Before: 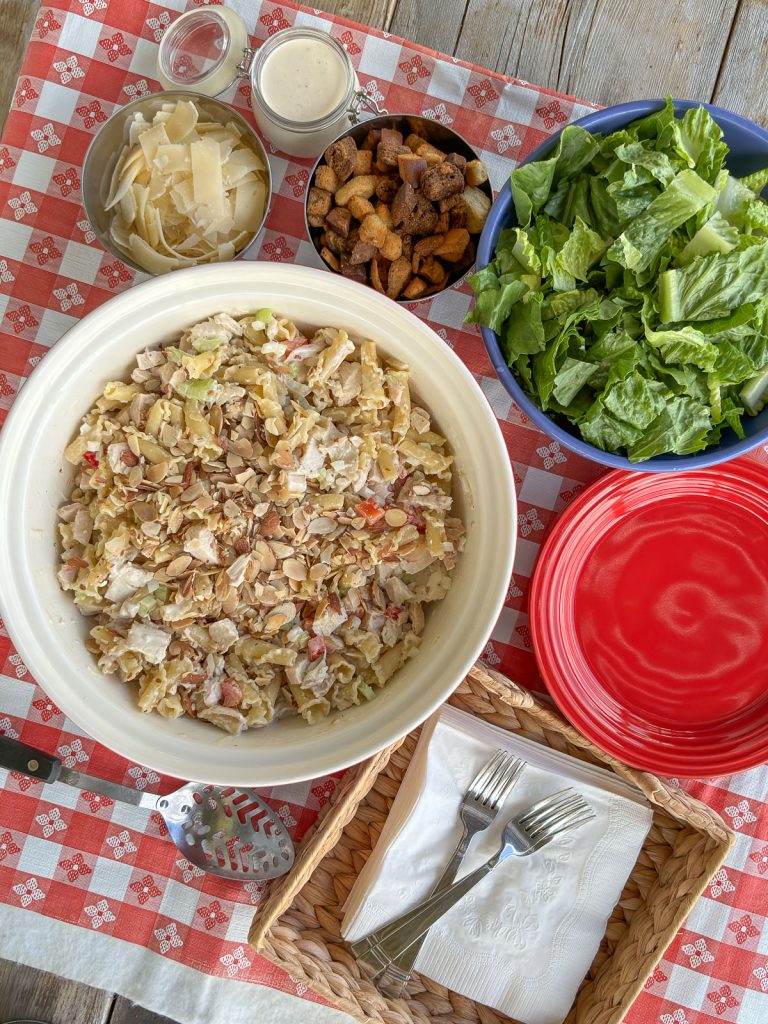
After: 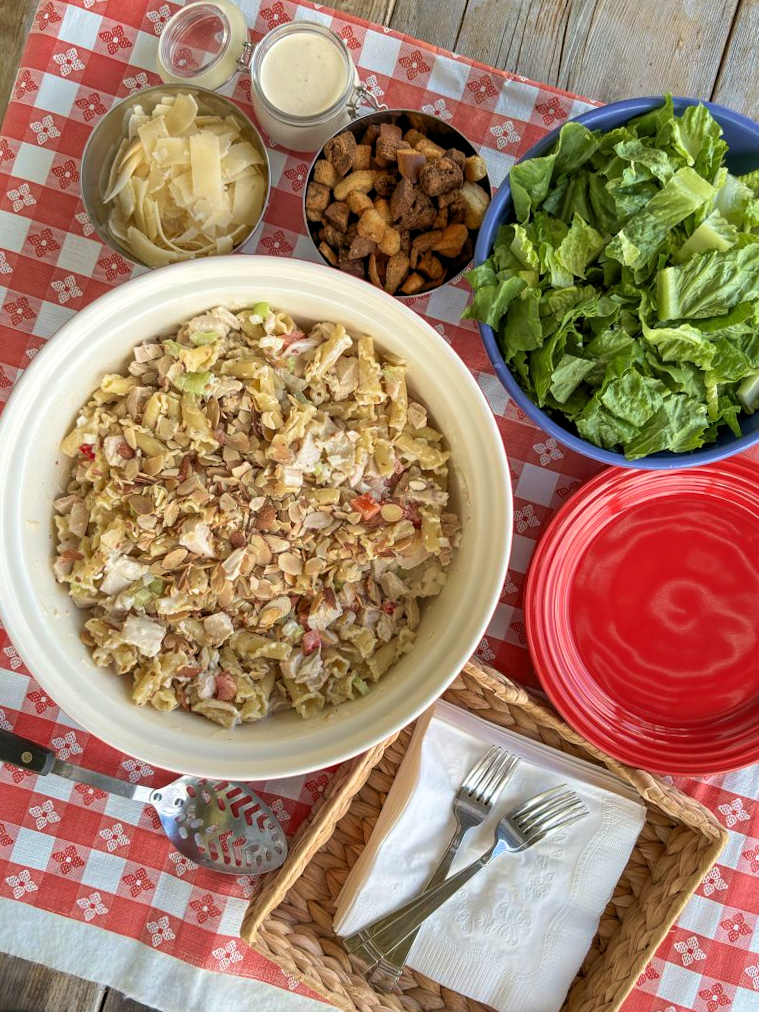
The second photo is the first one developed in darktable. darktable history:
crop and rotate: angle -0.5°
velvia: strength 30%
levels: levels [0.026, 0.507, 0.987]
tone equalizer: on, module defaults
